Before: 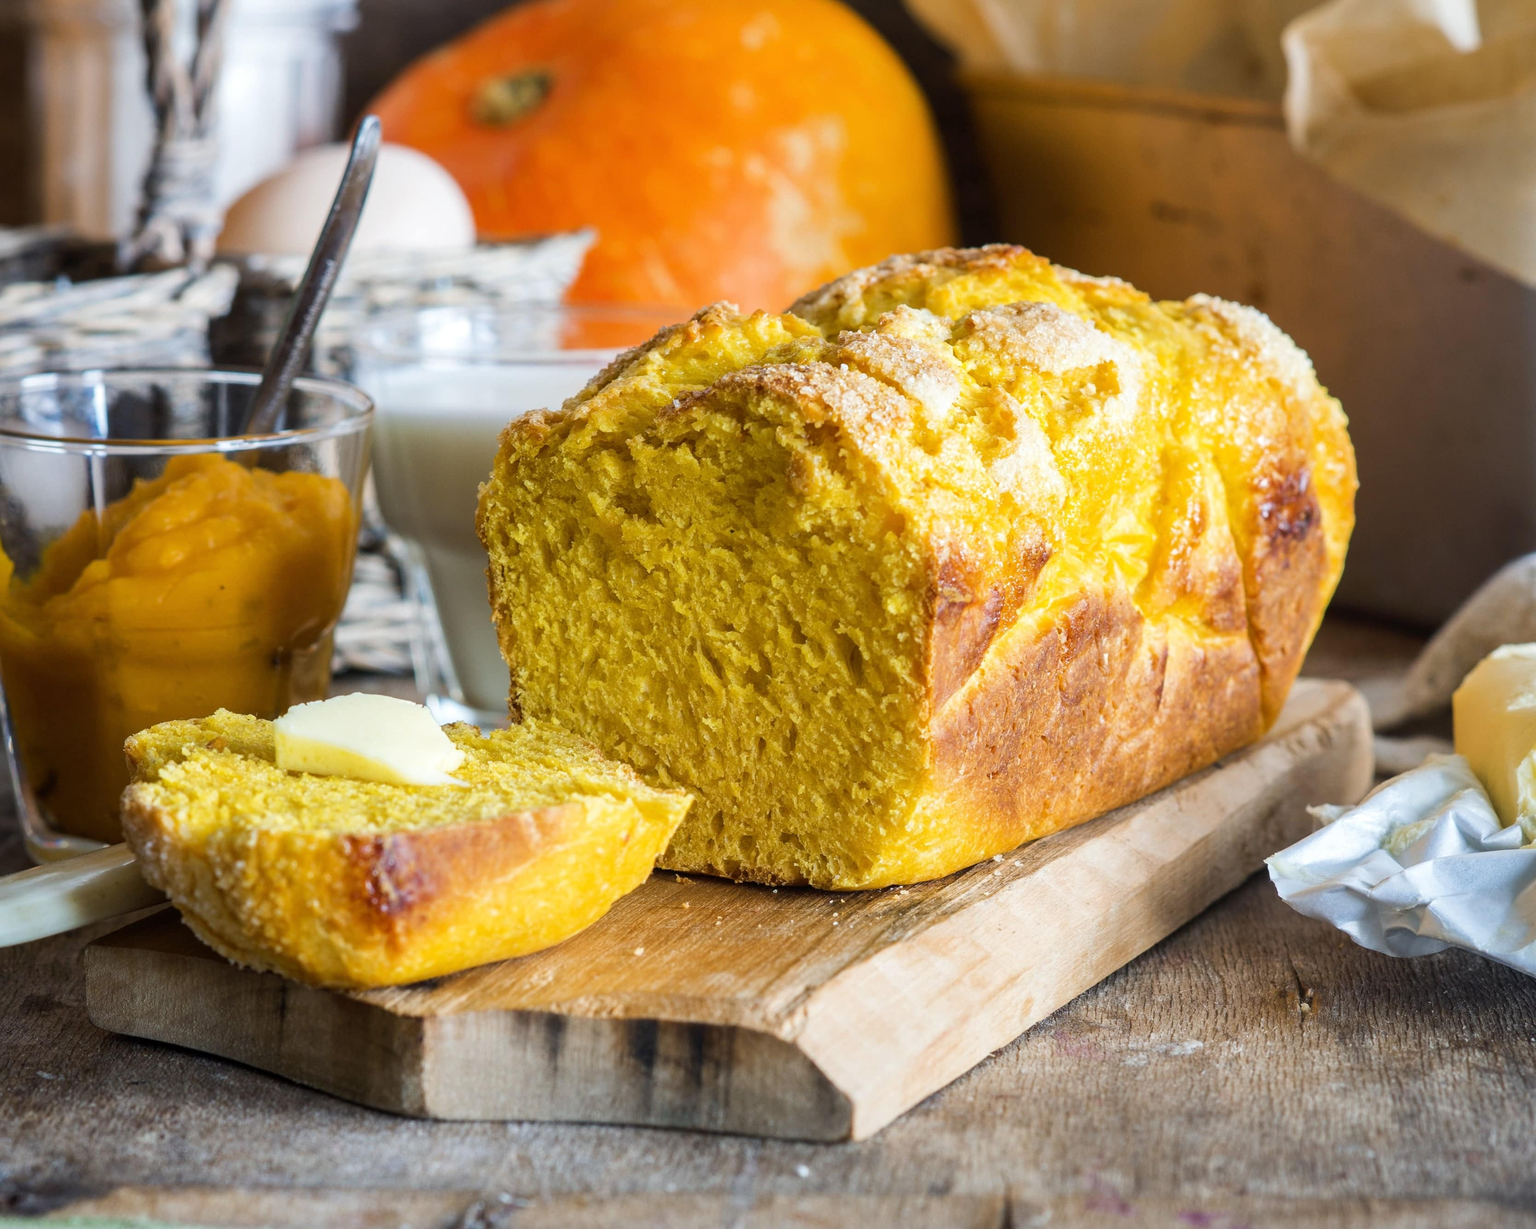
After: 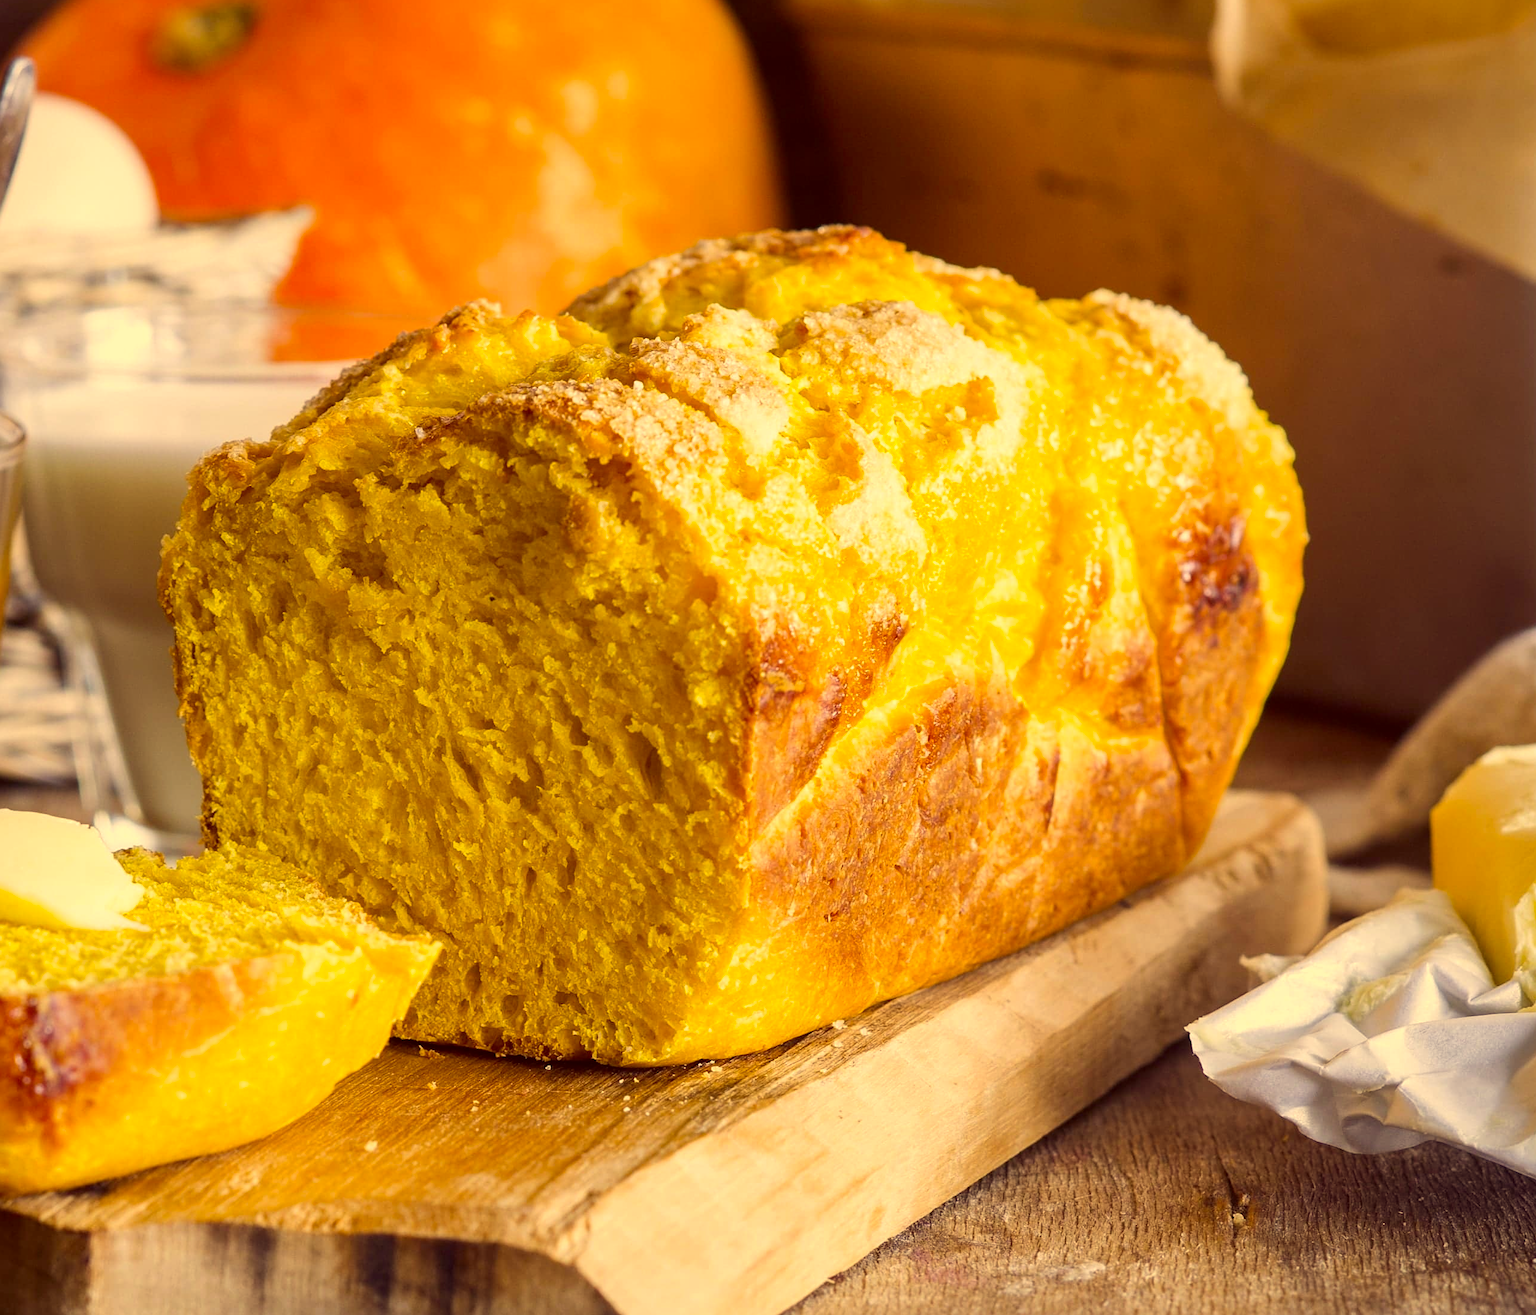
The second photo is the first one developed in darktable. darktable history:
color correction: highlights a* 10.12, highlights b* 39.04, shadows a* 14.62, shadows b* 3.37
sharpen: amount 0.2
crop: left 23.095%, top 5.827%, bottom 11.854%
